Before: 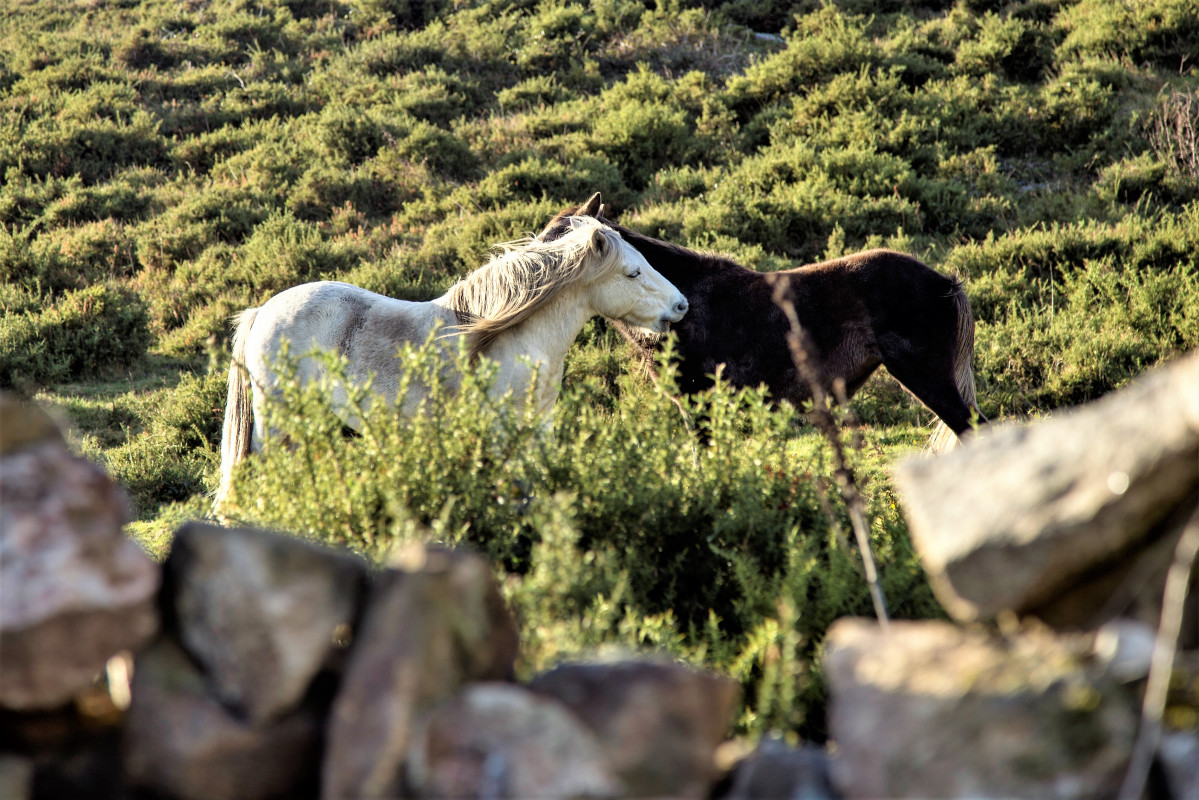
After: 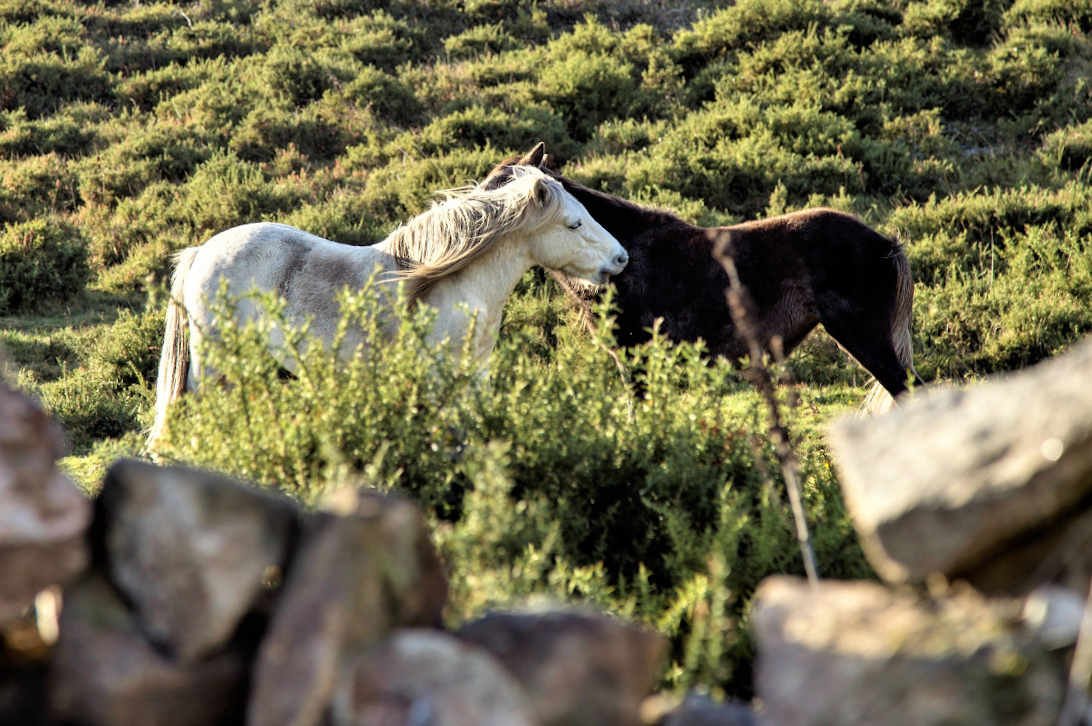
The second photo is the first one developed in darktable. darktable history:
crop and rotate: angle -1.83°, left 3.145%, top 4.303%, right 1.41%, bottom 0.64%
